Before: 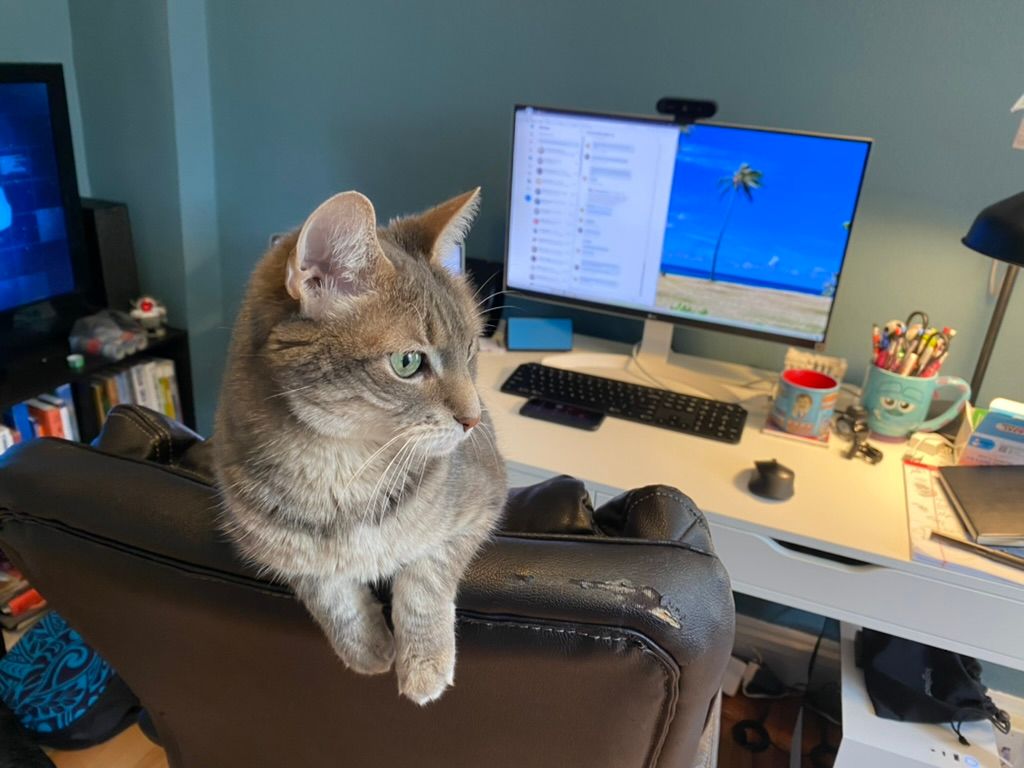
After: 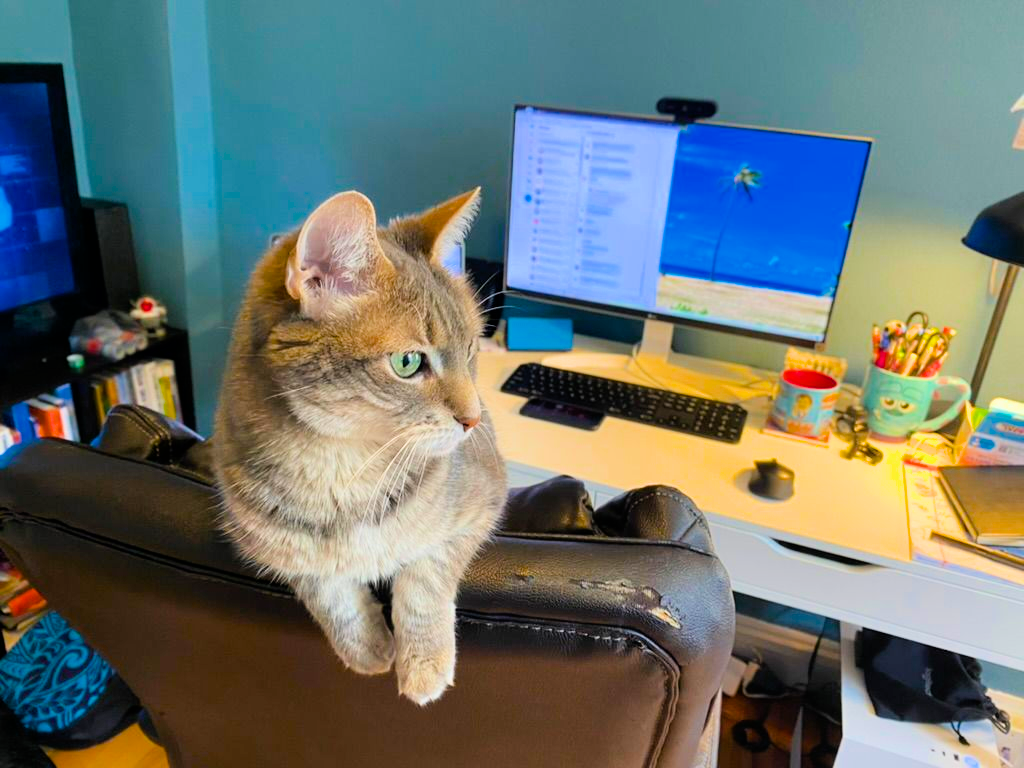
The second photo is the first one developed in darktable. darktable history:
filmic rgb: black relative exposure -7.65 EV, white relative exposure 4.56 EV, hardness 3.61, color science v6 (2022)
color balance rgb: linear chroma grading › global chroma 10%, perceptual saturation grading › global saturation 40%, perceptual brilliance grading › global brilliance 30%, global vibrance 20%
